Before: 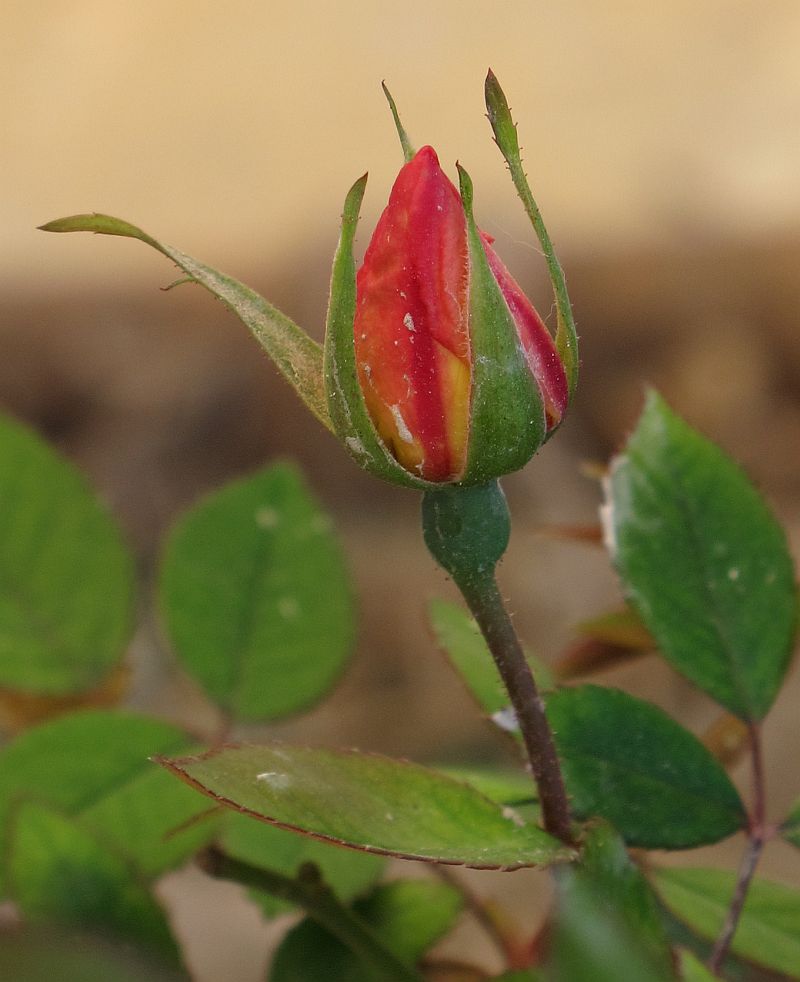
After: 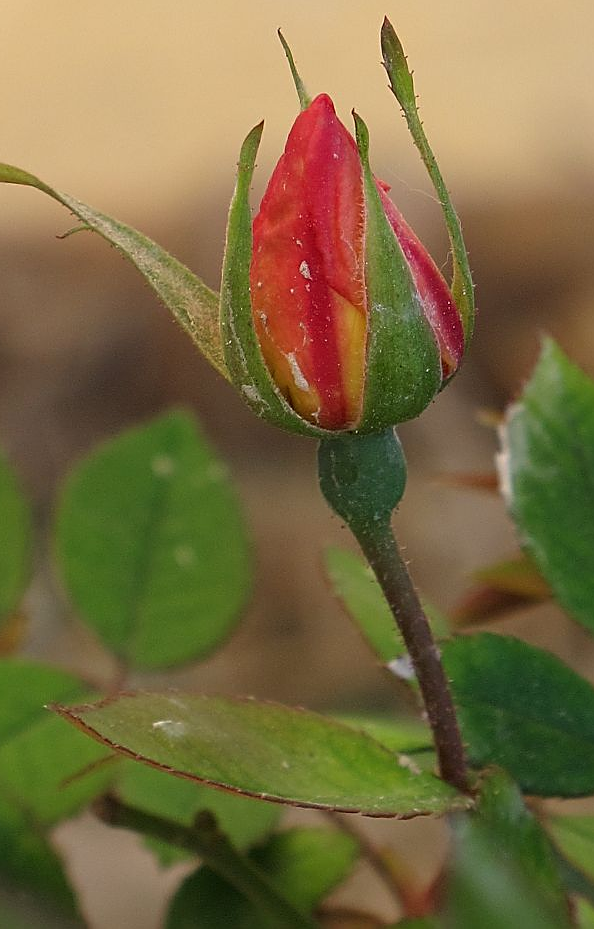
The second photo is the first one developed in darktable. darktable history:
crop and rotate: left 13.163%, top 5.302%, right 12.516%
sharpen: on, module defaults
